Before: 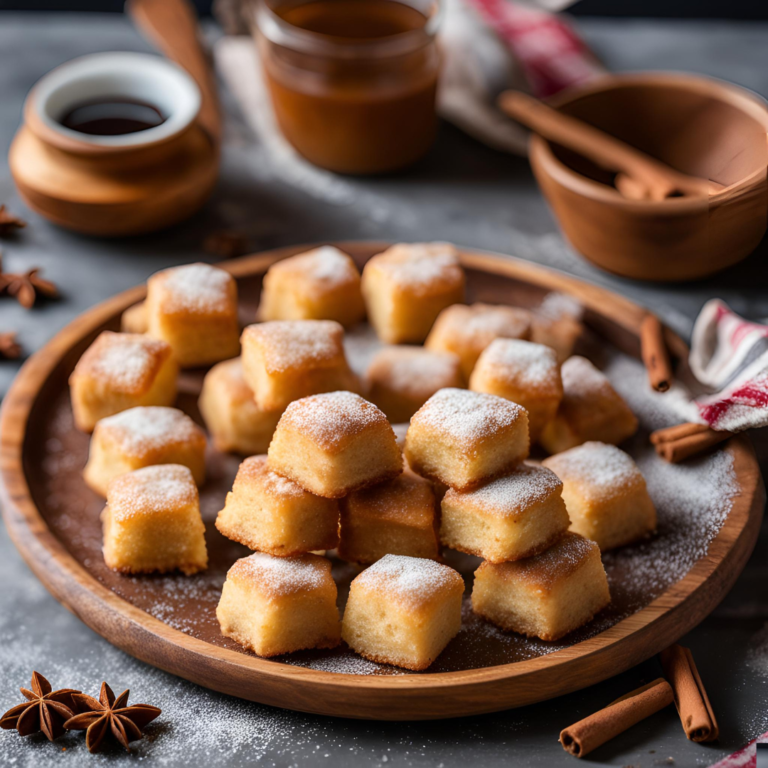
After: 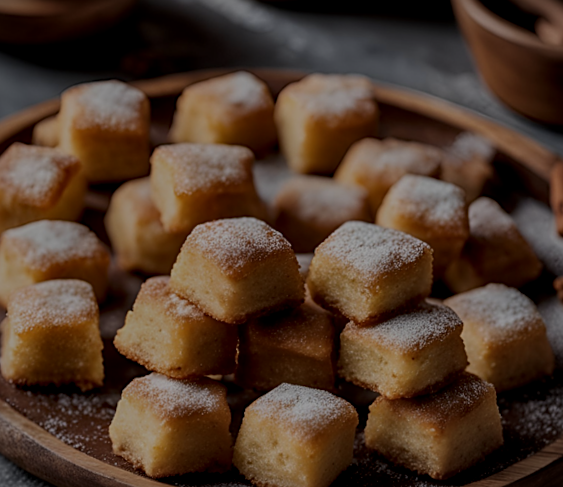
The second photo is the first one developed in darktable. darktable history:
sharpen: on, module defaults
shadows and highlights: shadows 24.72, highlights -79.93, soften with gaussian
local contrast: detail 130%
exposure: exposure -1.898 EV, compensate highlight preservation false
vignetting: fall-off start 99.36%, fall-off radius 71.27%, width/height ratio 1.171
crop and rotate: angle -3.64°, left 9.792%, top 20.625%, right 12.263%, bottom 11.93%
